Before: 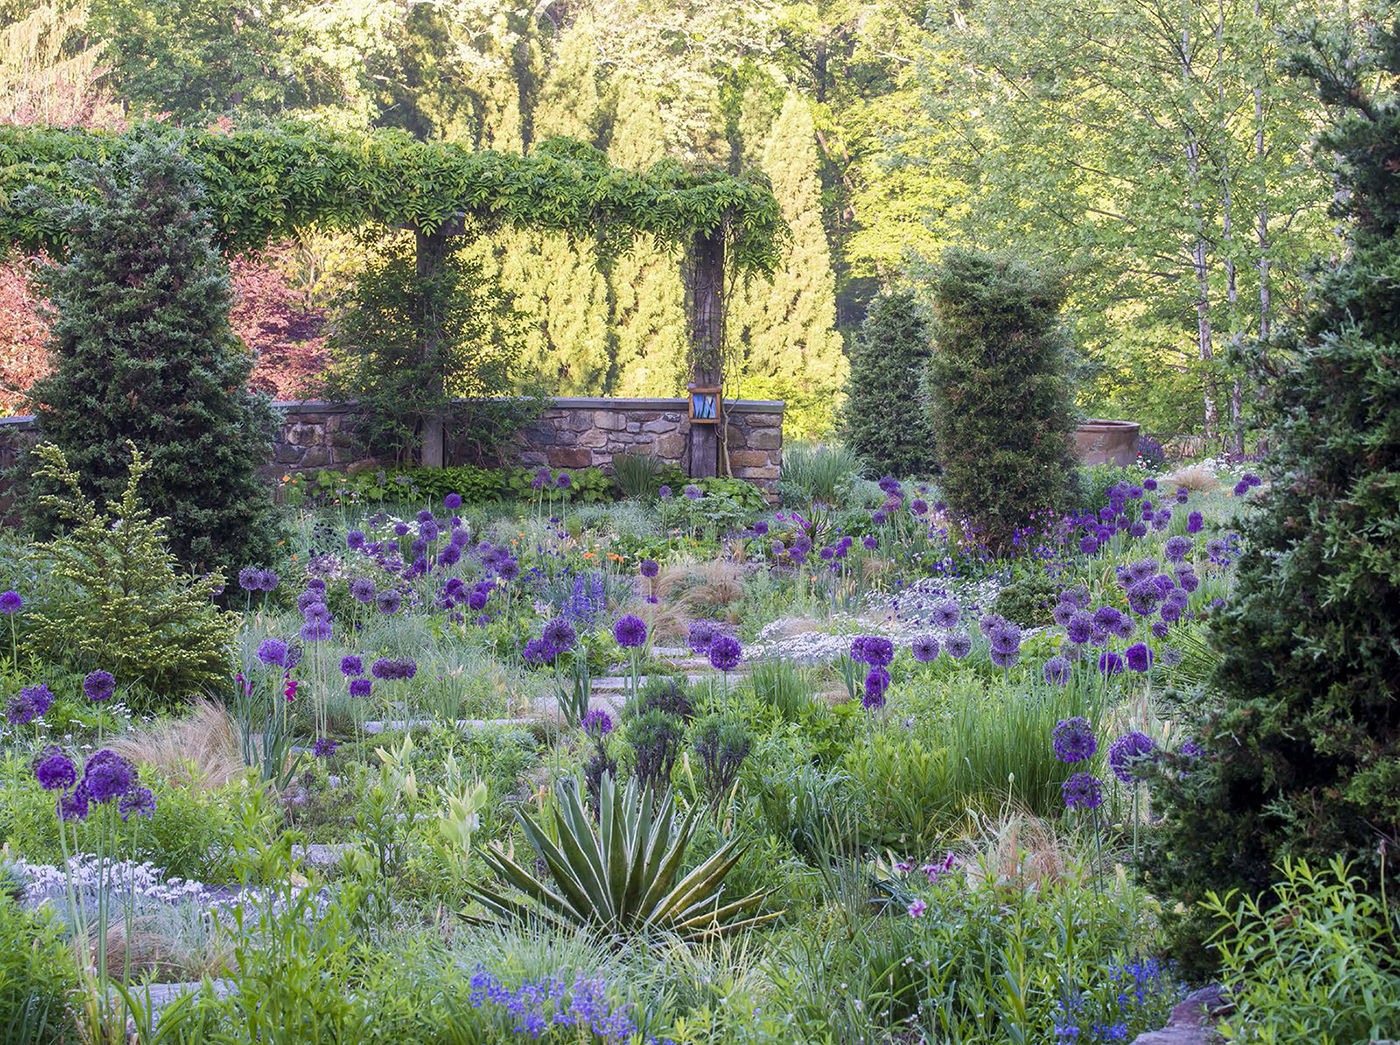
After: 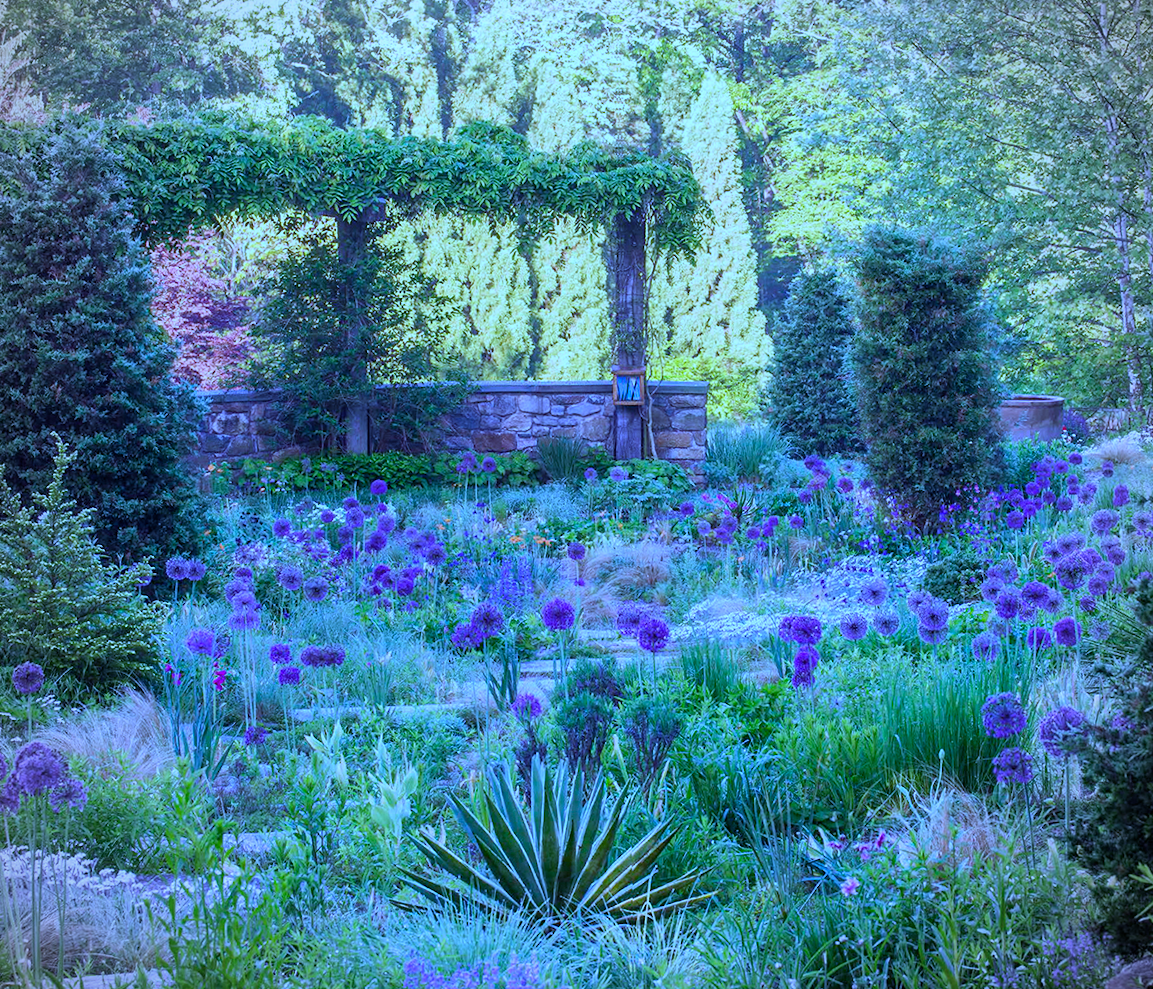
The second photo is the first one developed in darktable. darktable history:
vignetting: unbound false
crop and rotate: angle 1°, left 4.281%, top 0.642%, right 11.383%, bottom 2.486%
white balance: red 0.766, blue 1.537
